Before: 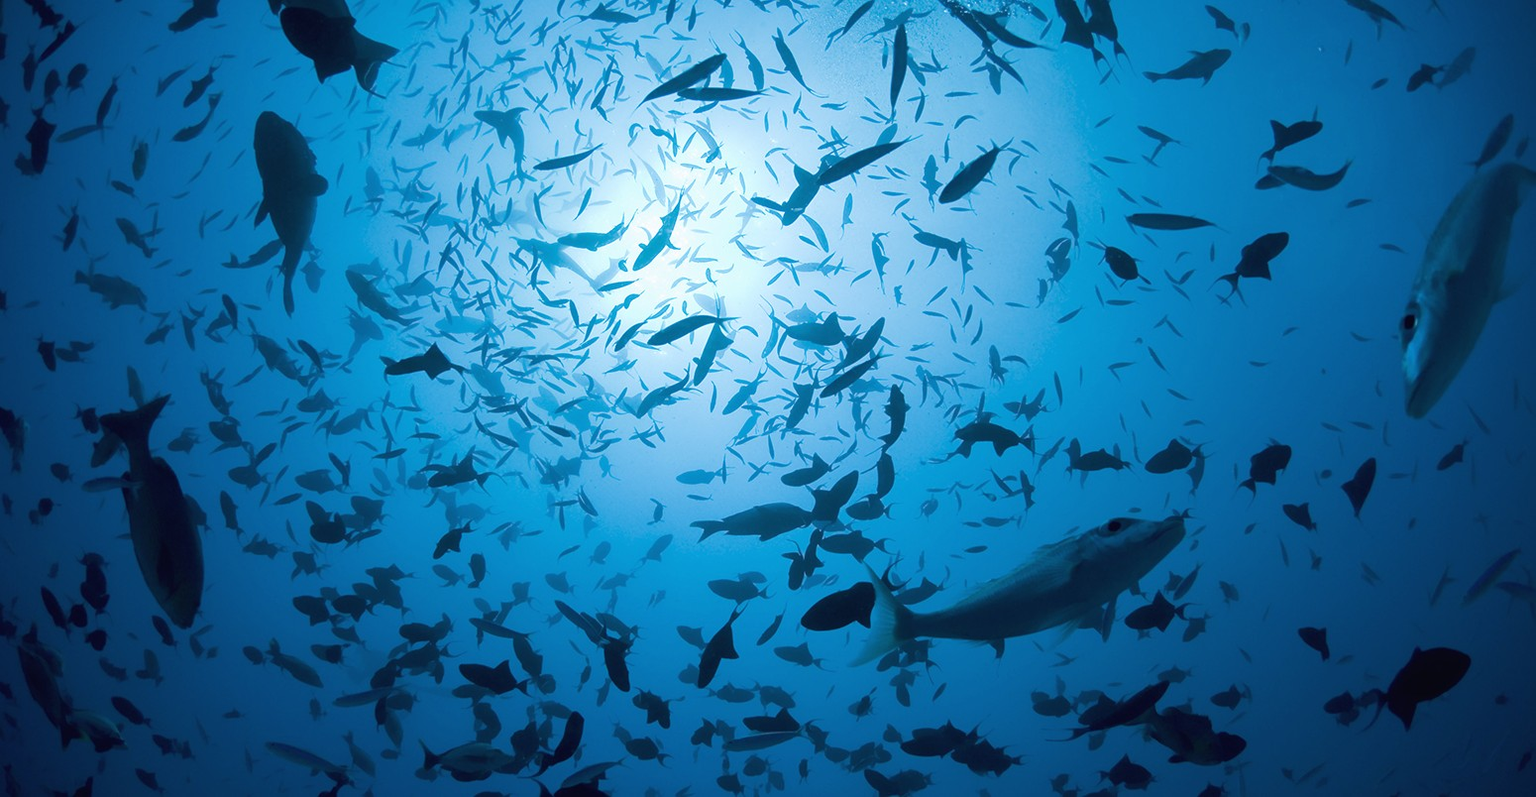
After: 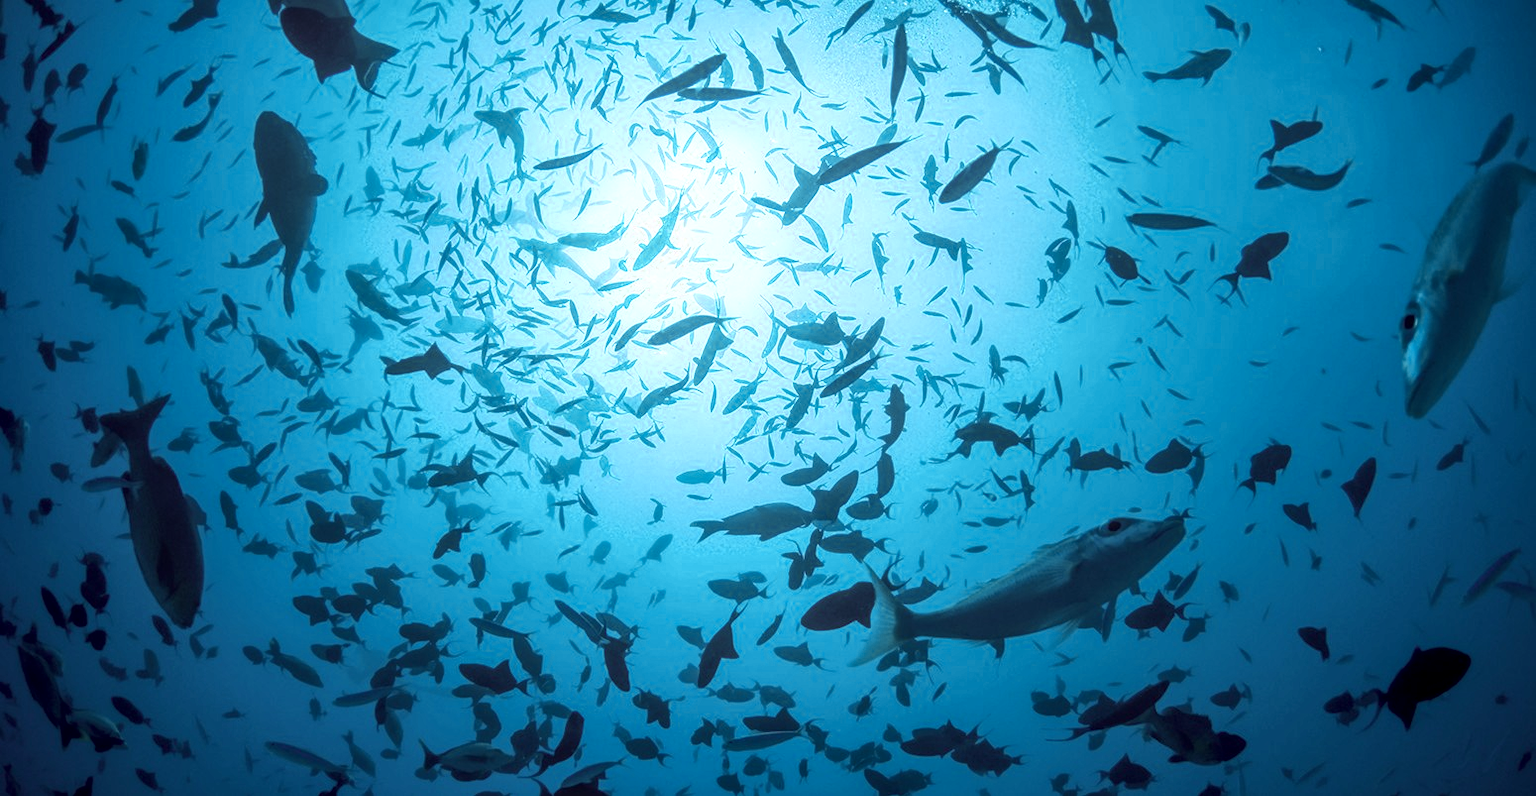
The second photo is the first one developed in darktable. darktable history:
local contrast: highlights 66%, shadows 33%, detail 166%, midtone range 0.2
contrast brightness saturation: contrast -0.02, brightness -0.01, saturation 0.03
color zones: curves: ch0 [(0.018, 0.548) (0.197, 0.654) (0.425, 0.447) (0.605, 0.658) (0.732, 0.579)]; ch1 [(0.105, 0.531) (0.224, 0.531) (0.386, 0.39) (0.618, 0.456) (0.732, 0.456) (0.956, 0.421)]; ch2 [(0.039, 0.583) (0.215, 0.465) (0.399, 0.544) (0.465, 0.548) (0.614, 0.447) (0.724, 0.43) (0.882, 0.623) (0.956, 0.632)]
